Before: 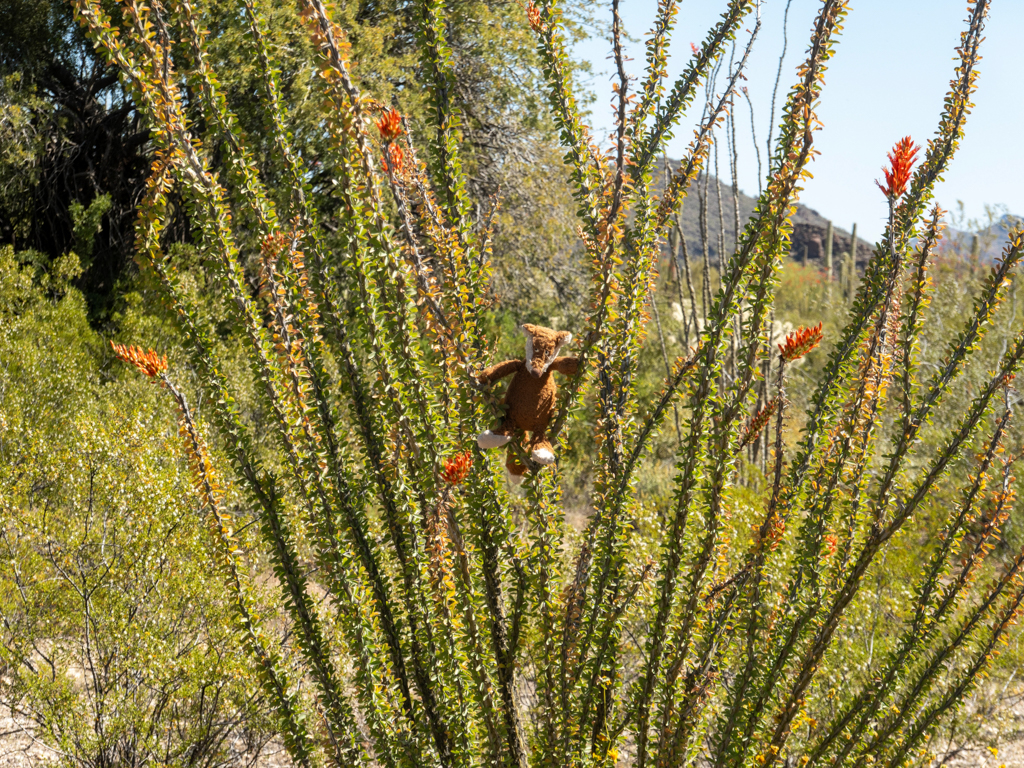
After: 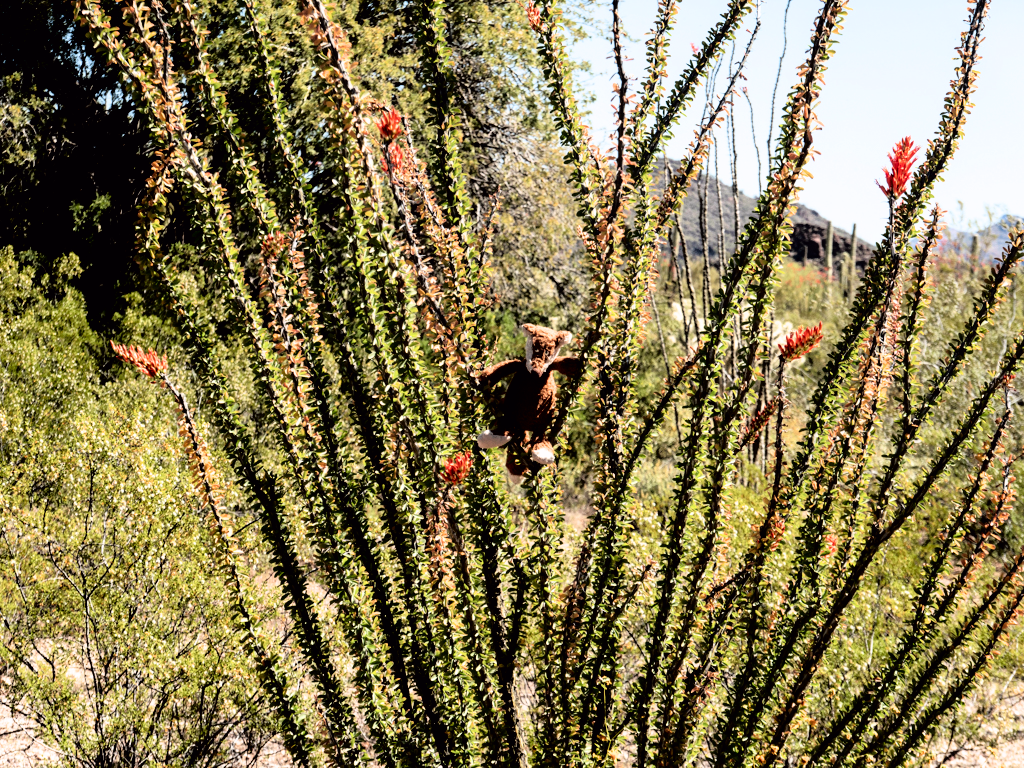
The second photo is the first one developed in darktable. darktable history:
tone curve: curves: ch0 [(0, 0) (0.126, 0.061) (0.362, 0.382) (0.498, 0.498) (0.706, 0.712) (1, 1)]; ch1 [(0, 0) (0.5, 0.505) (0.55, 0.578) (1, 1)]; ch2 [(0, 0) (0.44, 0.424) (0.489, 0.483) (0.537, 0.538) (1, 1)], color space Lab, independent channels, preserve colors none
filmic rgb: black relative exposure -3.79 EV, white relative exposure 2.4 EV, dynamic range scaling -49.68%, hardness 3.47, latitude 29.21%, contrast 1.802
